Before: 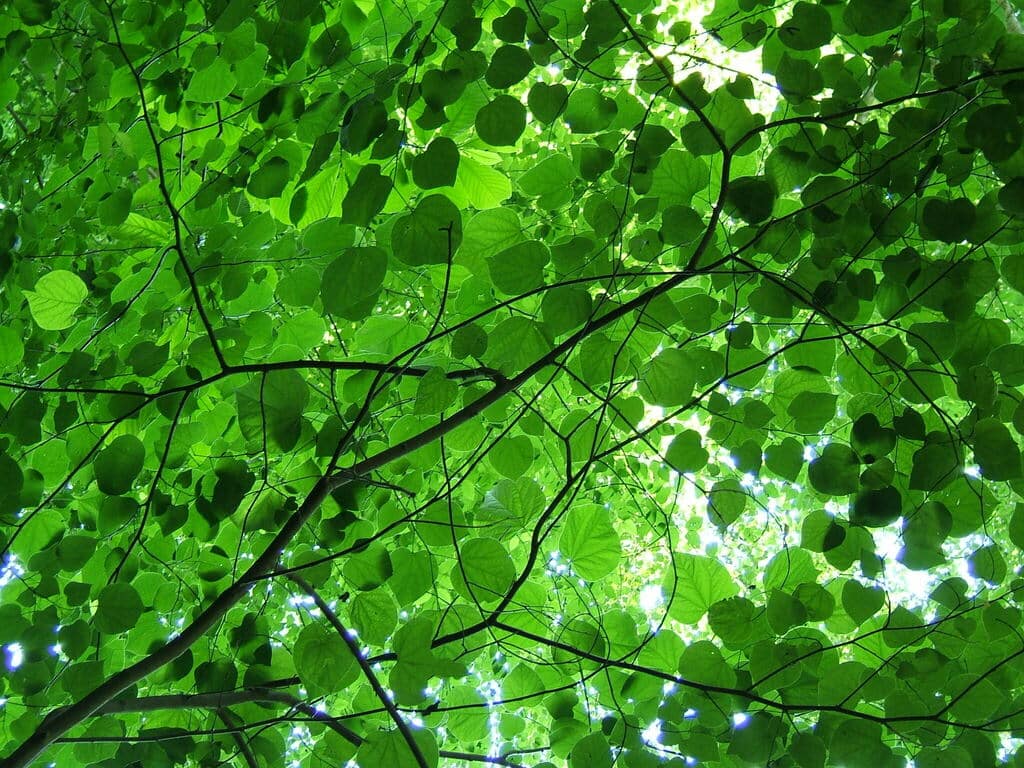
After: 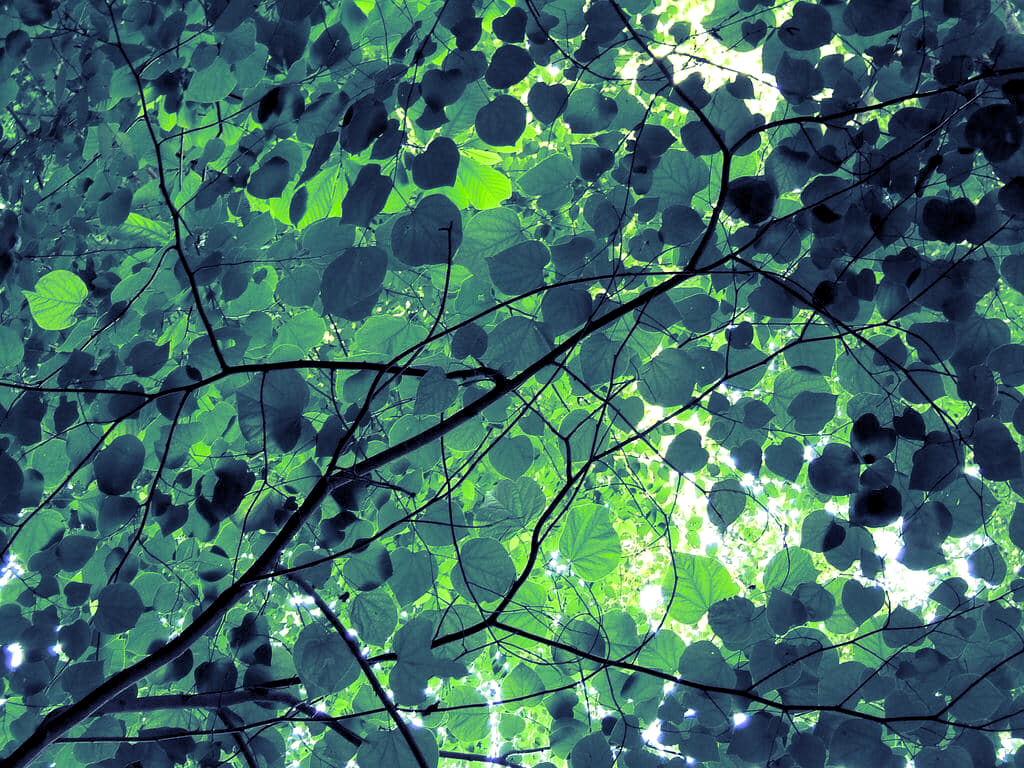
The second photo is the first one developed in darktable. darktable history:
split-toning: shadows › hue 242.67°, shadows › saturation 0.733, highlights › hue 45.33°, highlights › saturation 0.667, balance -53.304, compress 21.15%
rgb levels: levels [[0.013, 0.434, 0.89], [0, 0.5, 1], [0, 0.5, 1]]
